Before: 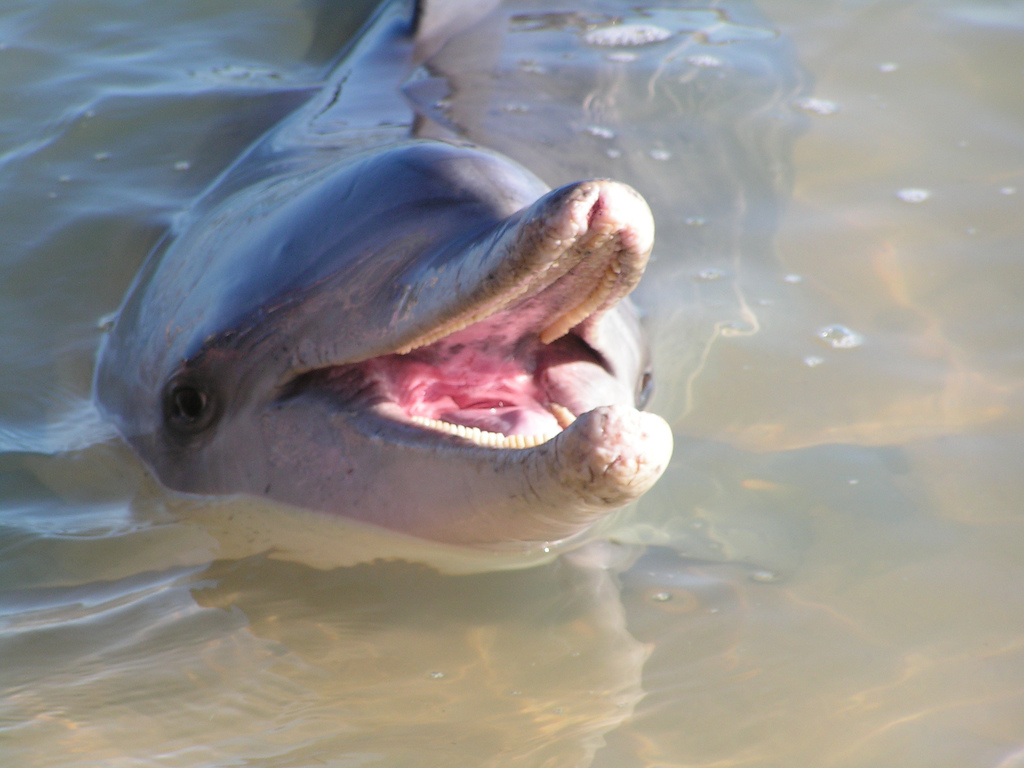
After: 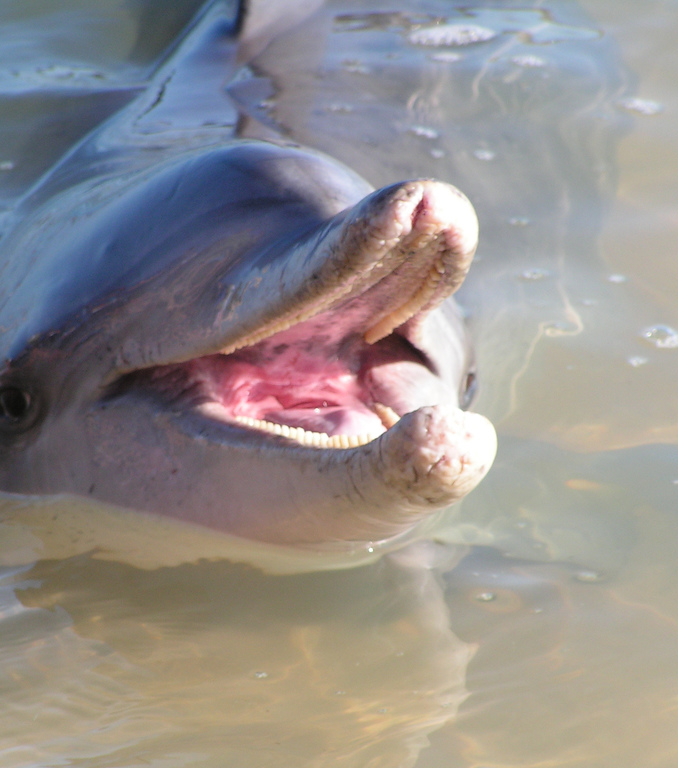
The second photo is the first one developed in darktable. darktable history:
crop: left 17.229%, right 16.481%
